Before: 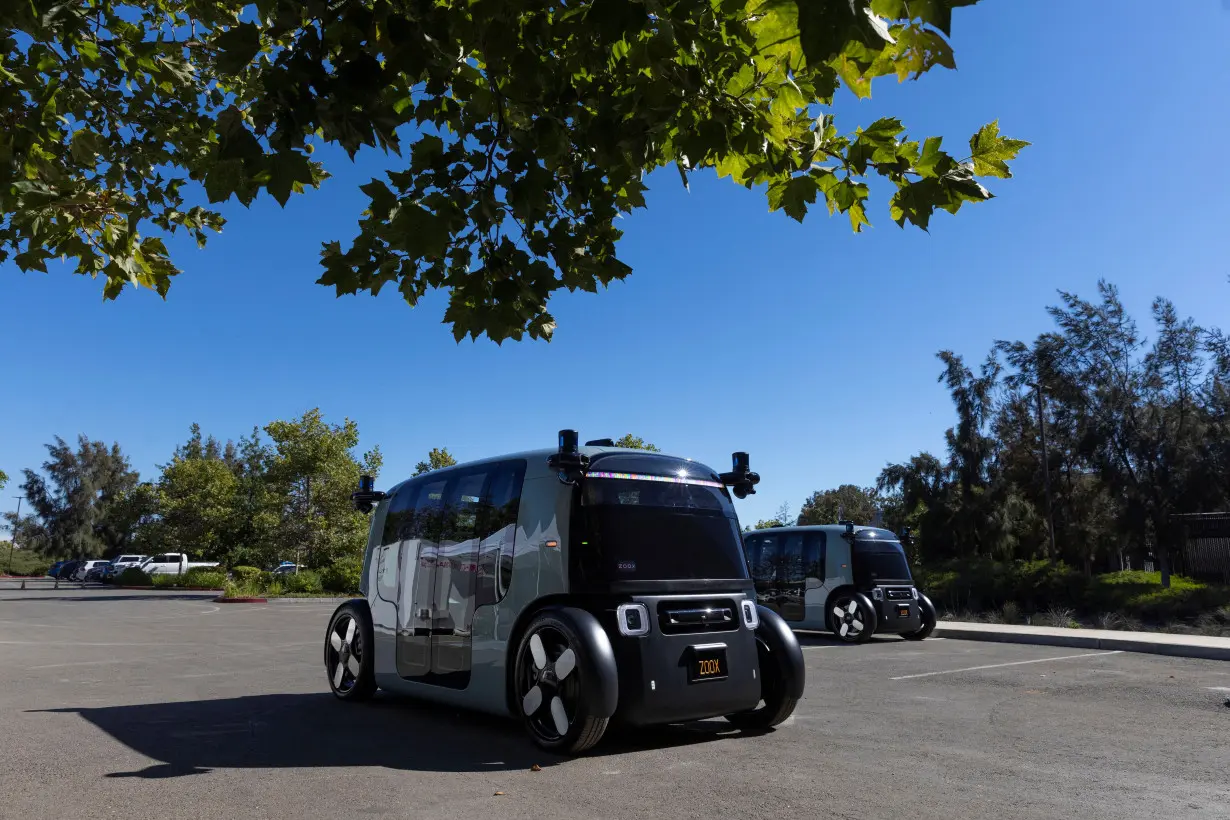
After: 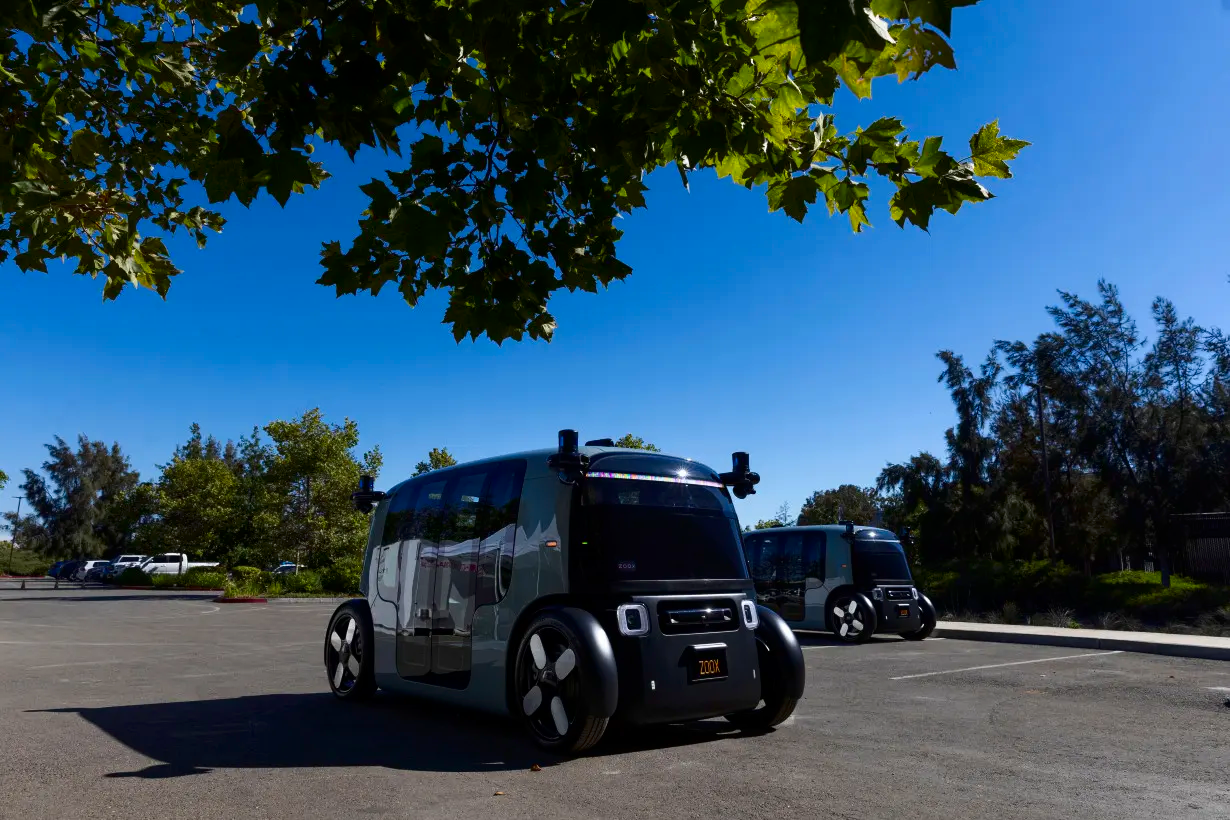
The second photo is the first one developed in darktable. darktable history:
contrast brightness saturation: contrast 0.12, brightness -0.118, saturation 0.198
